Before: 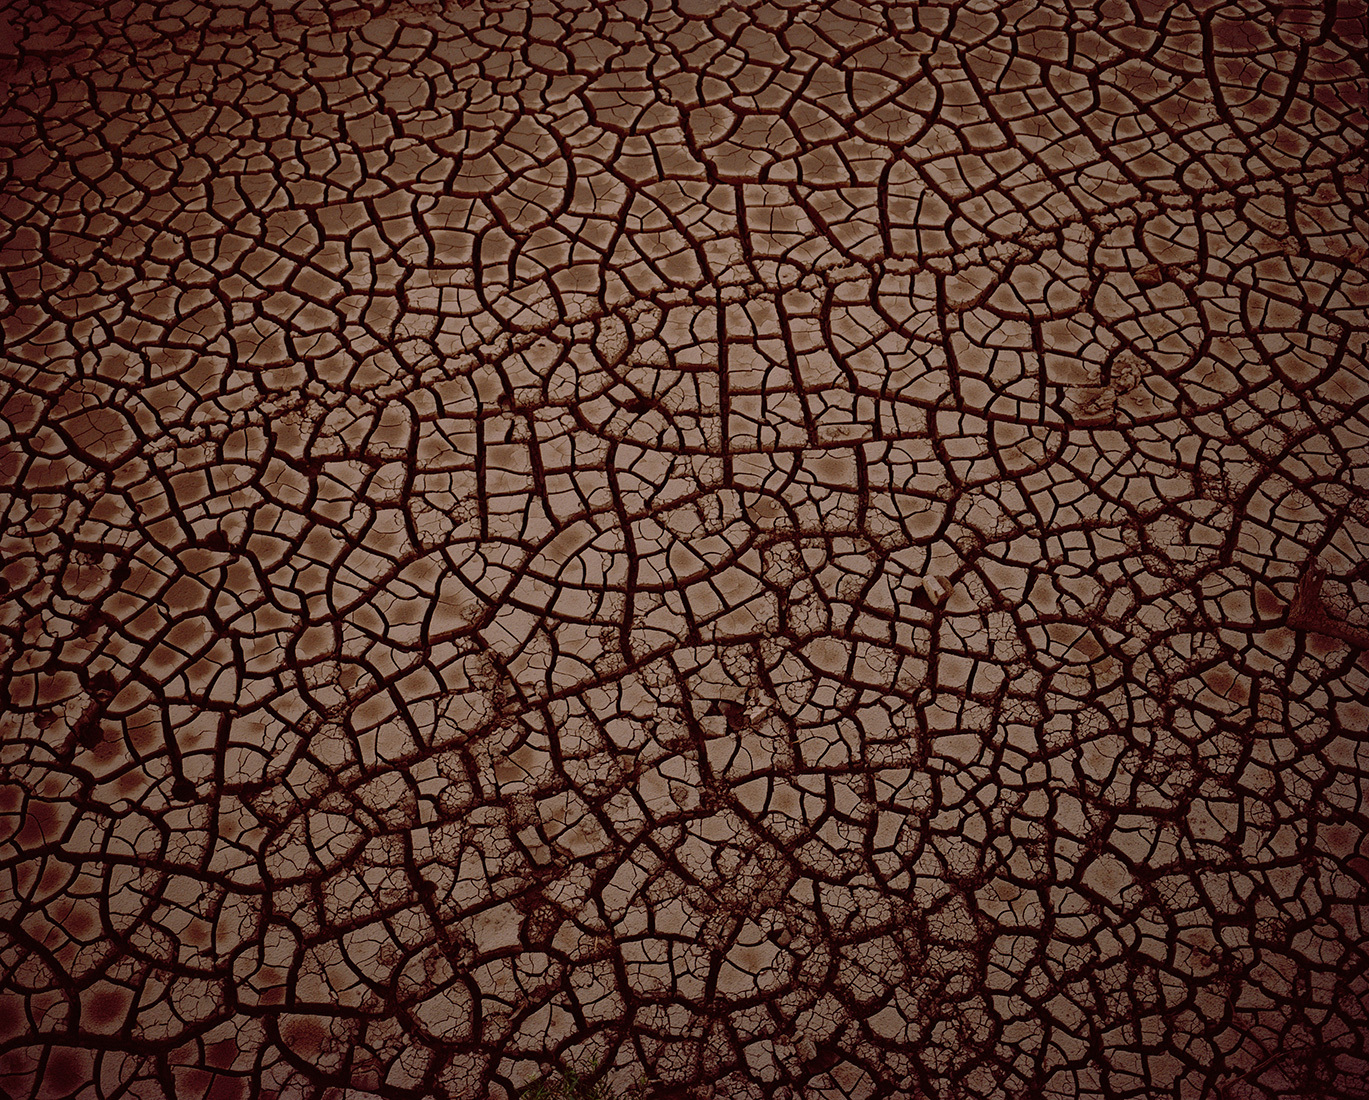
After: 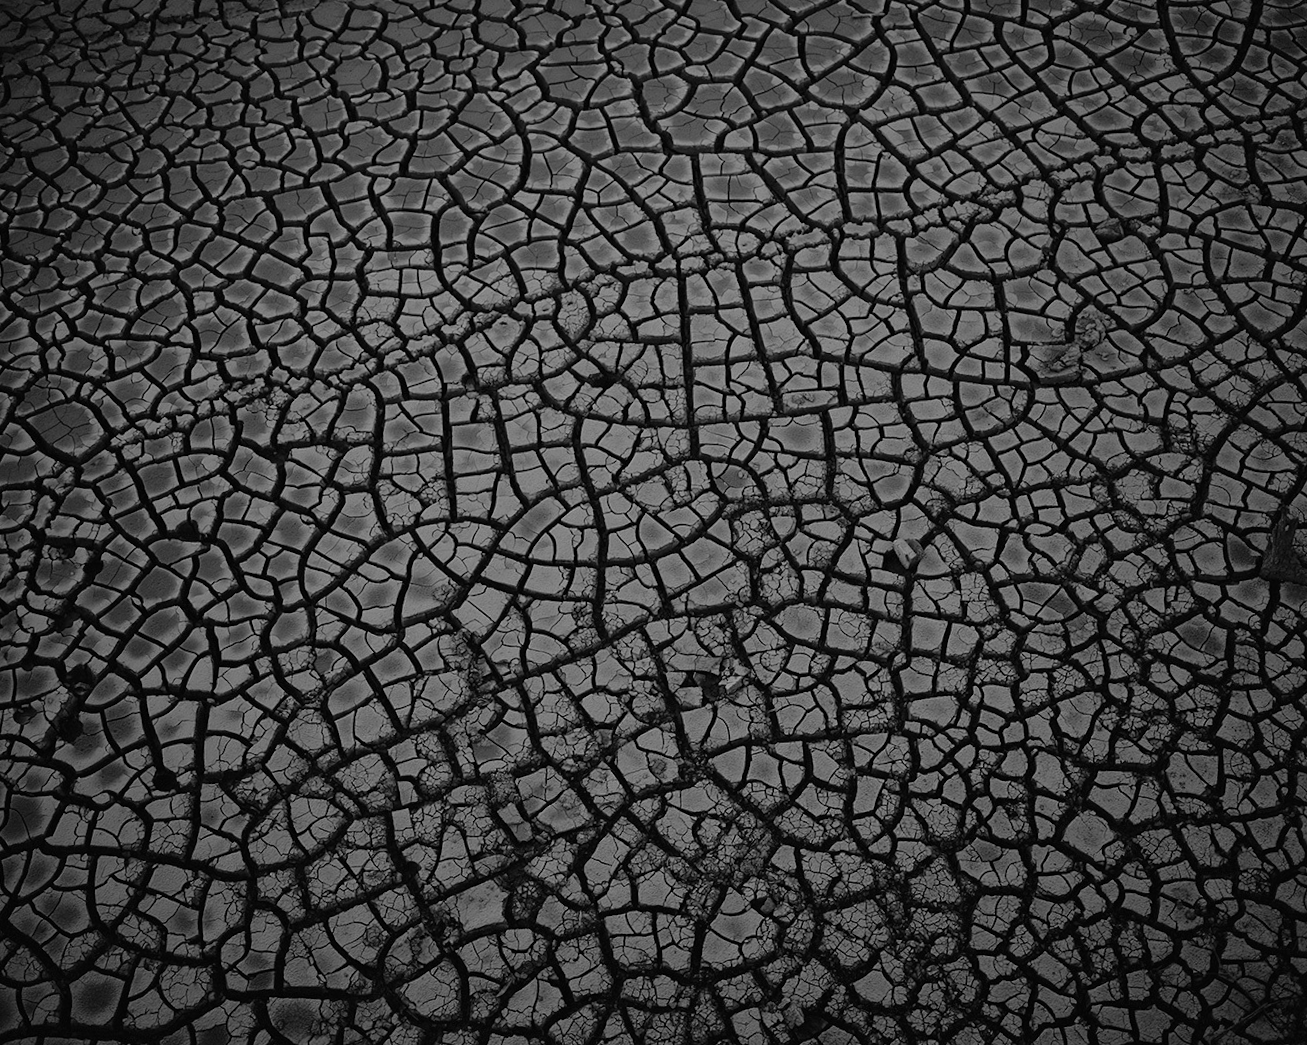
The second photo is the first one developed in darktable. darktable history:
monochrome: on, module defaults
rotate and perspective: rotation -2.12°, lens shift (vertical) 0.009, lens shift (horizontal) -0.008, automatic cropping original format, crop left 0.036, crop right 0.964, crop top 0.05, crop bottom 0.959
color zones: curves: ch0 [(0, 0.613) (0.01, 0.613) (0.245, 0.448) (0.498, 0.529) (0.642, 0.665) (0.879, 0.777) (0.99, 0.613)]; ch1 [(0, 0) (0.143, 0) (0.286, 0) (0.429, 0) (0.571, 0) (0.714, 0) (0.857, 0)], mix -93.41%
